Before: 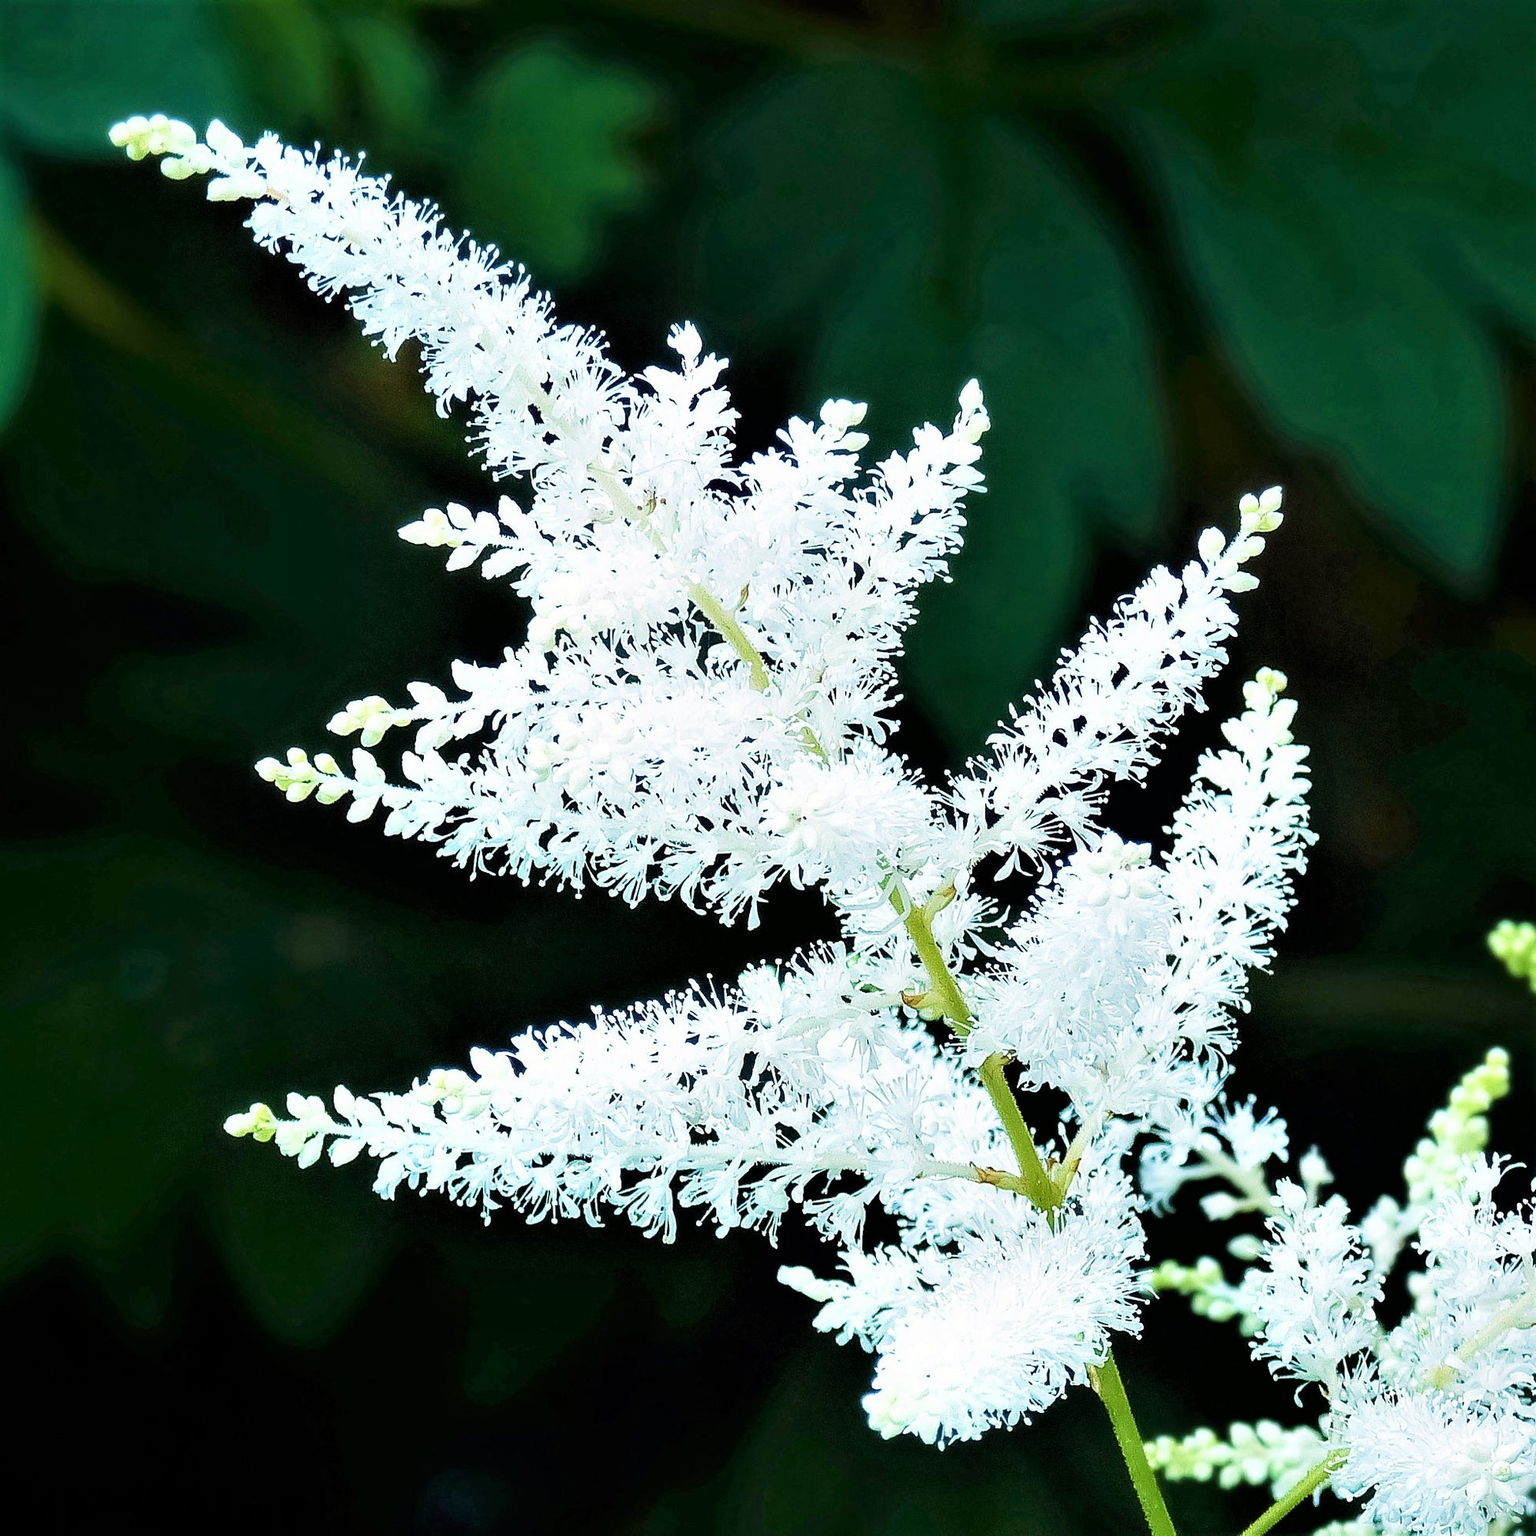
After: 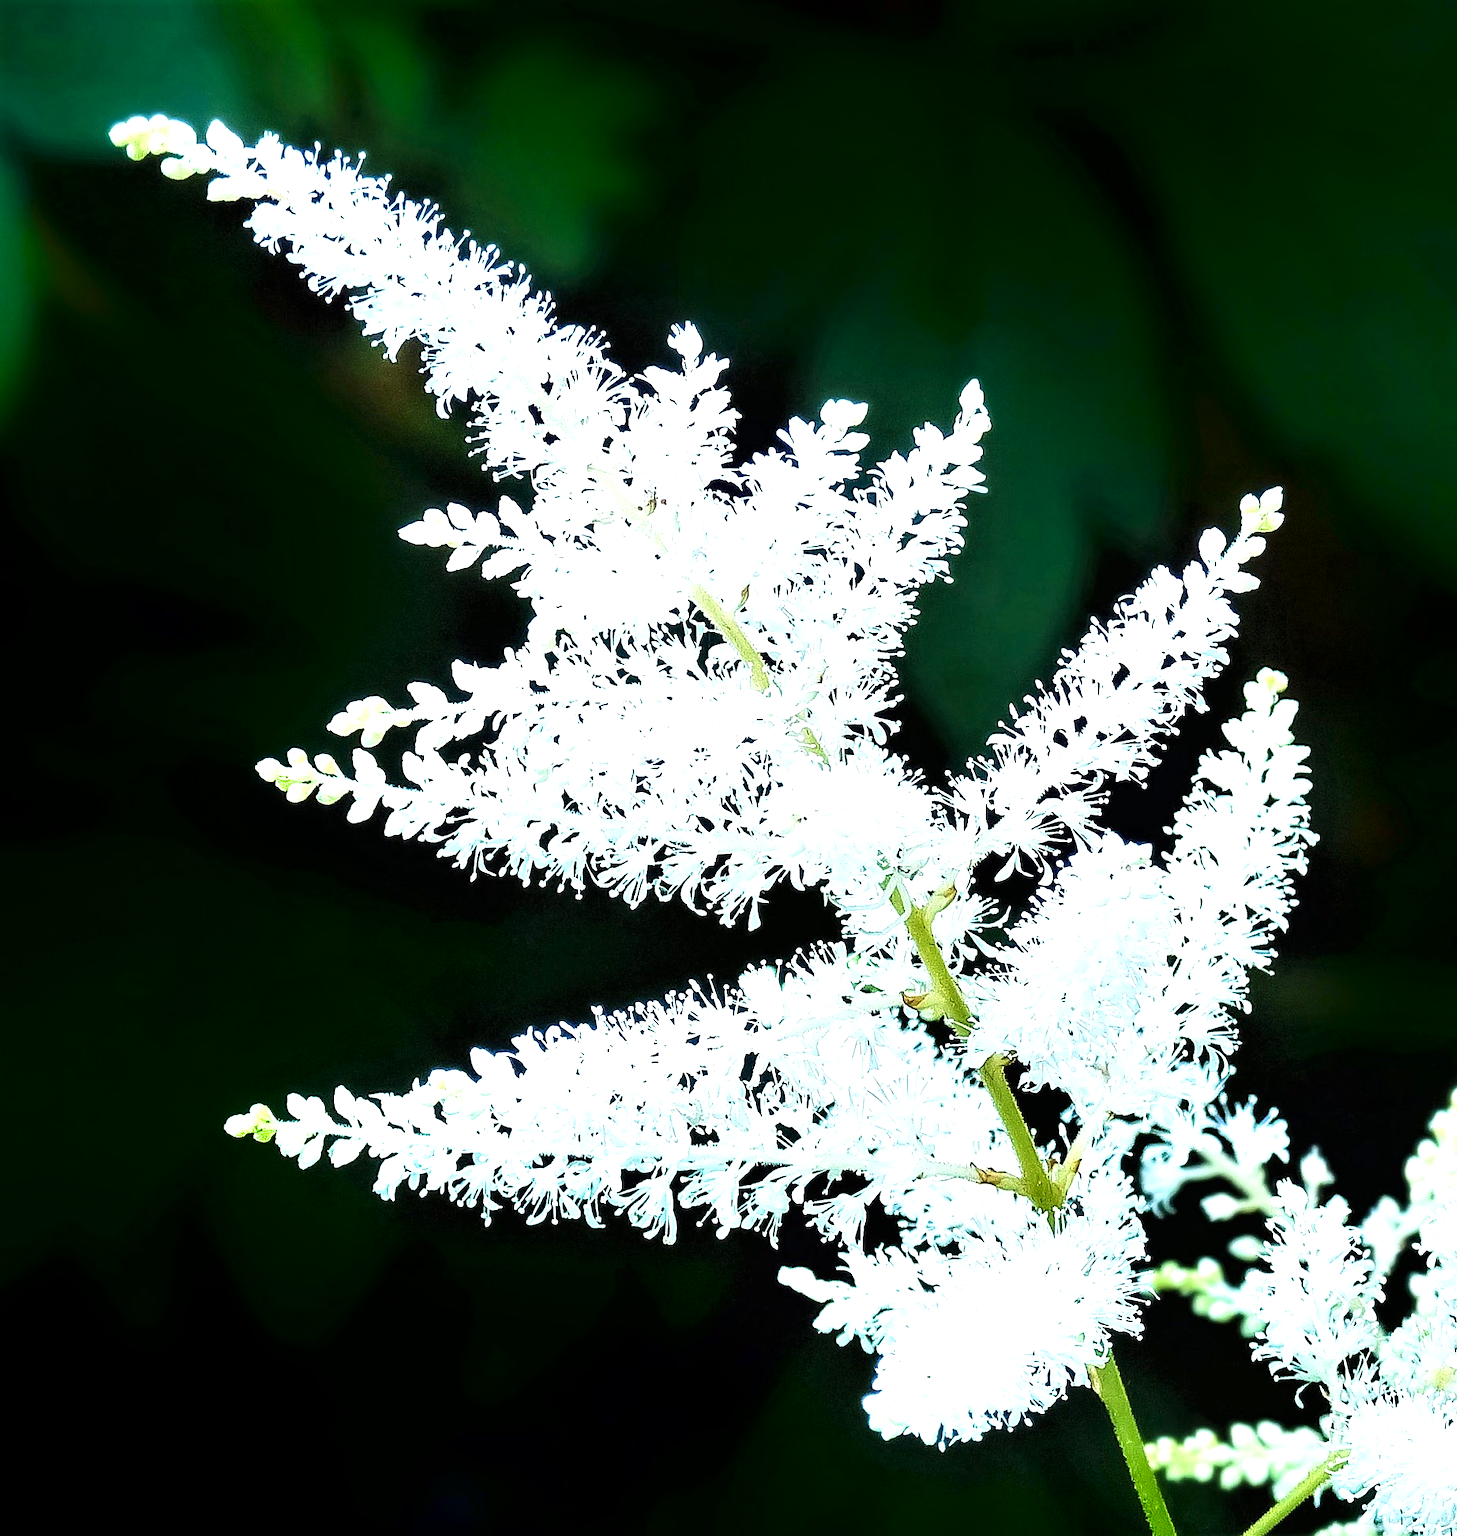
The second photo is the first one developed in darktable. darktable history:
exposure: black level correction 0, exposure 0.5 EV, compensate highlight preservation false
shadows and highlights: shadows -88.03, highlights -35.45, shadows color adjustment 99.15%, highlights color adjustment 0%, soften with gaussian
crop and rotate: right 5.167%
